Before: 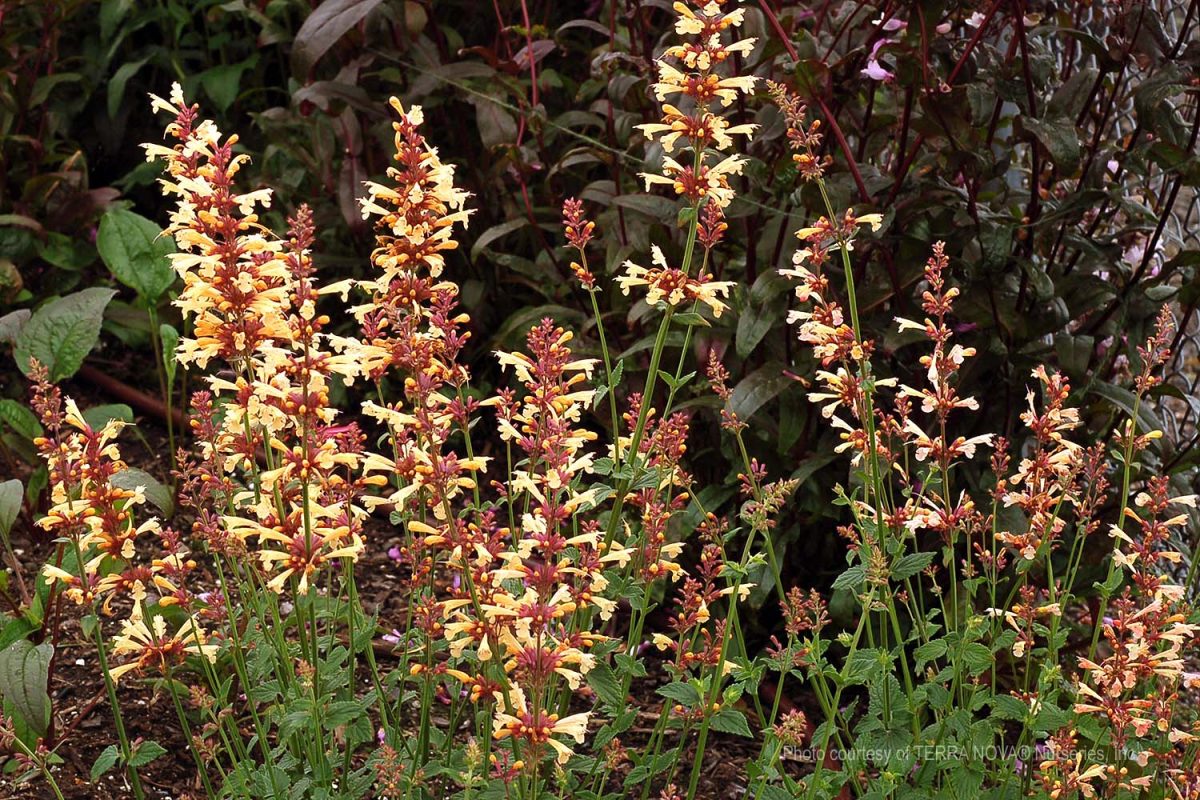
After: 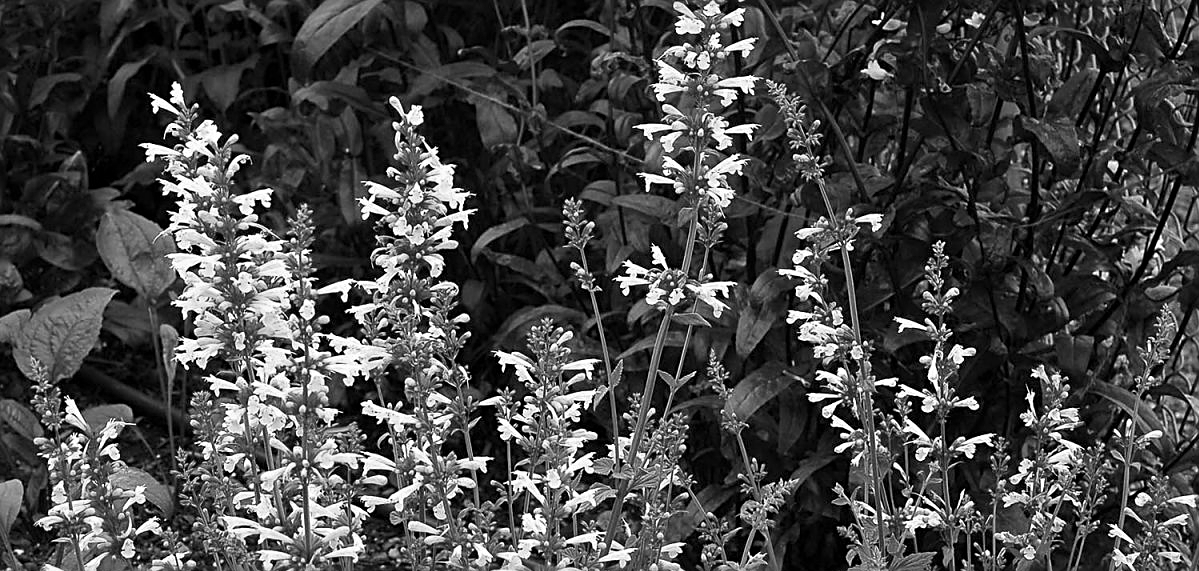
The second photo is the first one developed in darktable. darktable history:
sharpen: on, module defaults
crop: bottom 28.576%
color balance rgb: perceptual saturation grading › global saturation 20%, perceptual saturation grading › highlights -25%, perceptual saturation grading › shadows 25%, global vibrance 50%
monochrome: on, module defaults
